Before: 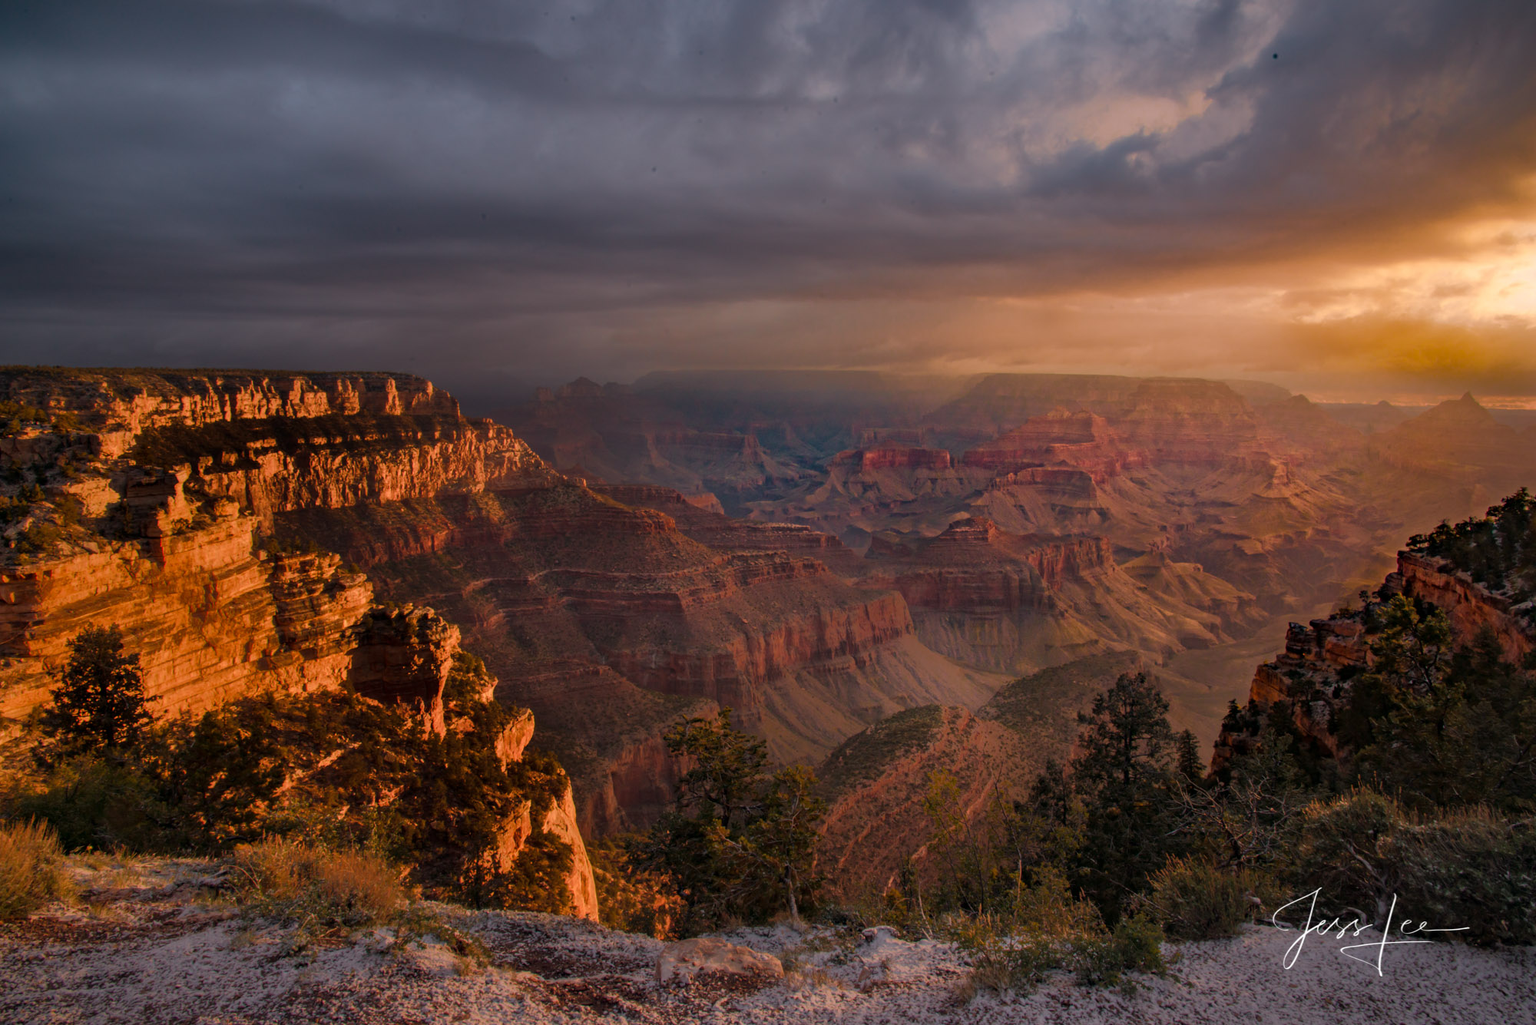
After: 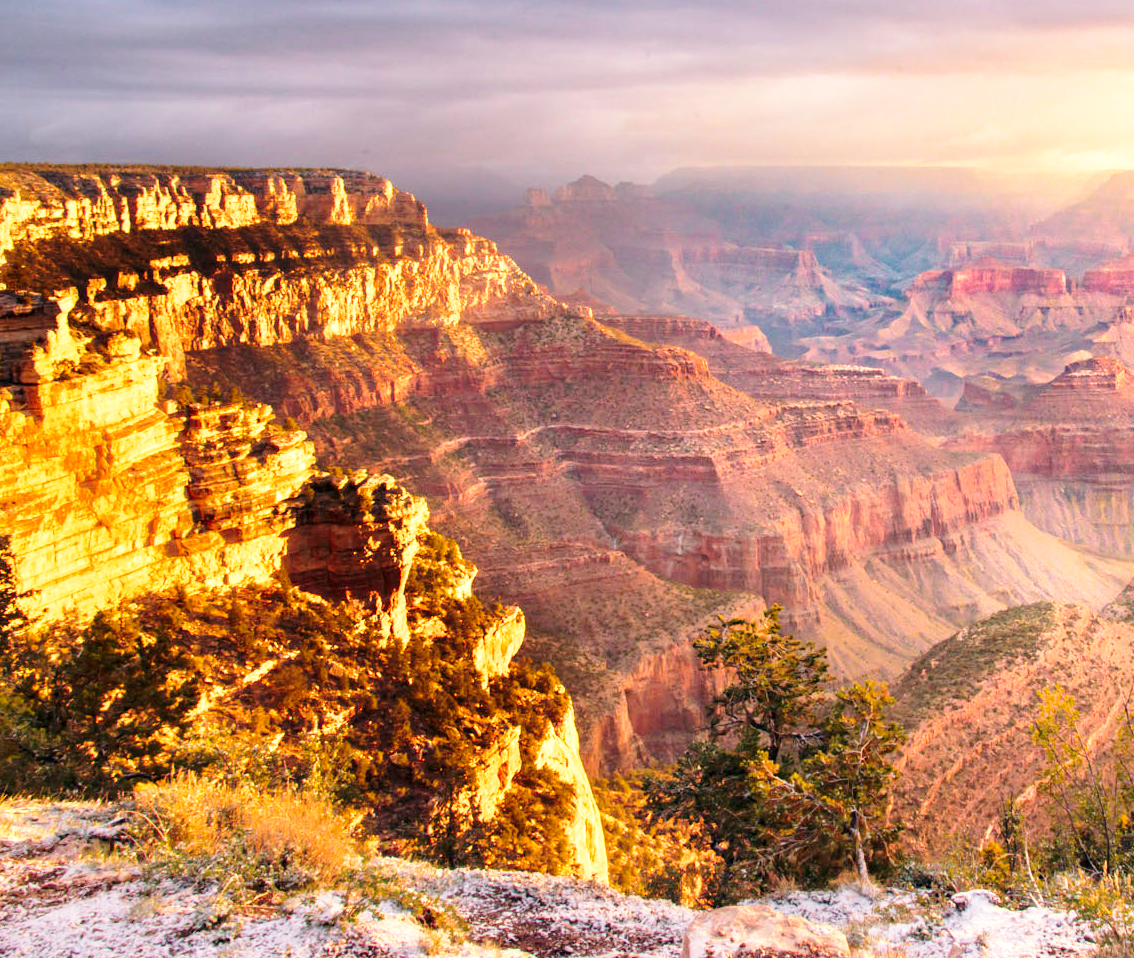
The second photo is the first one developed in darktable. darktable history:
base curve: curves: ch0 [(0, 0) (0.028, 0.03) (0.121, 0.232) (0.46, 0.748) (0.859, 0.968) (1, 1)], preserve colors none
exposure: exposure 0.296 EV, compensate exposure bias true, compensate highlight preservation false
color correction: highlights a* -0.133, highlights b* 0.092
crop: left 8.568%, top 23.721%, right 34.692%, bottom 4.445%
